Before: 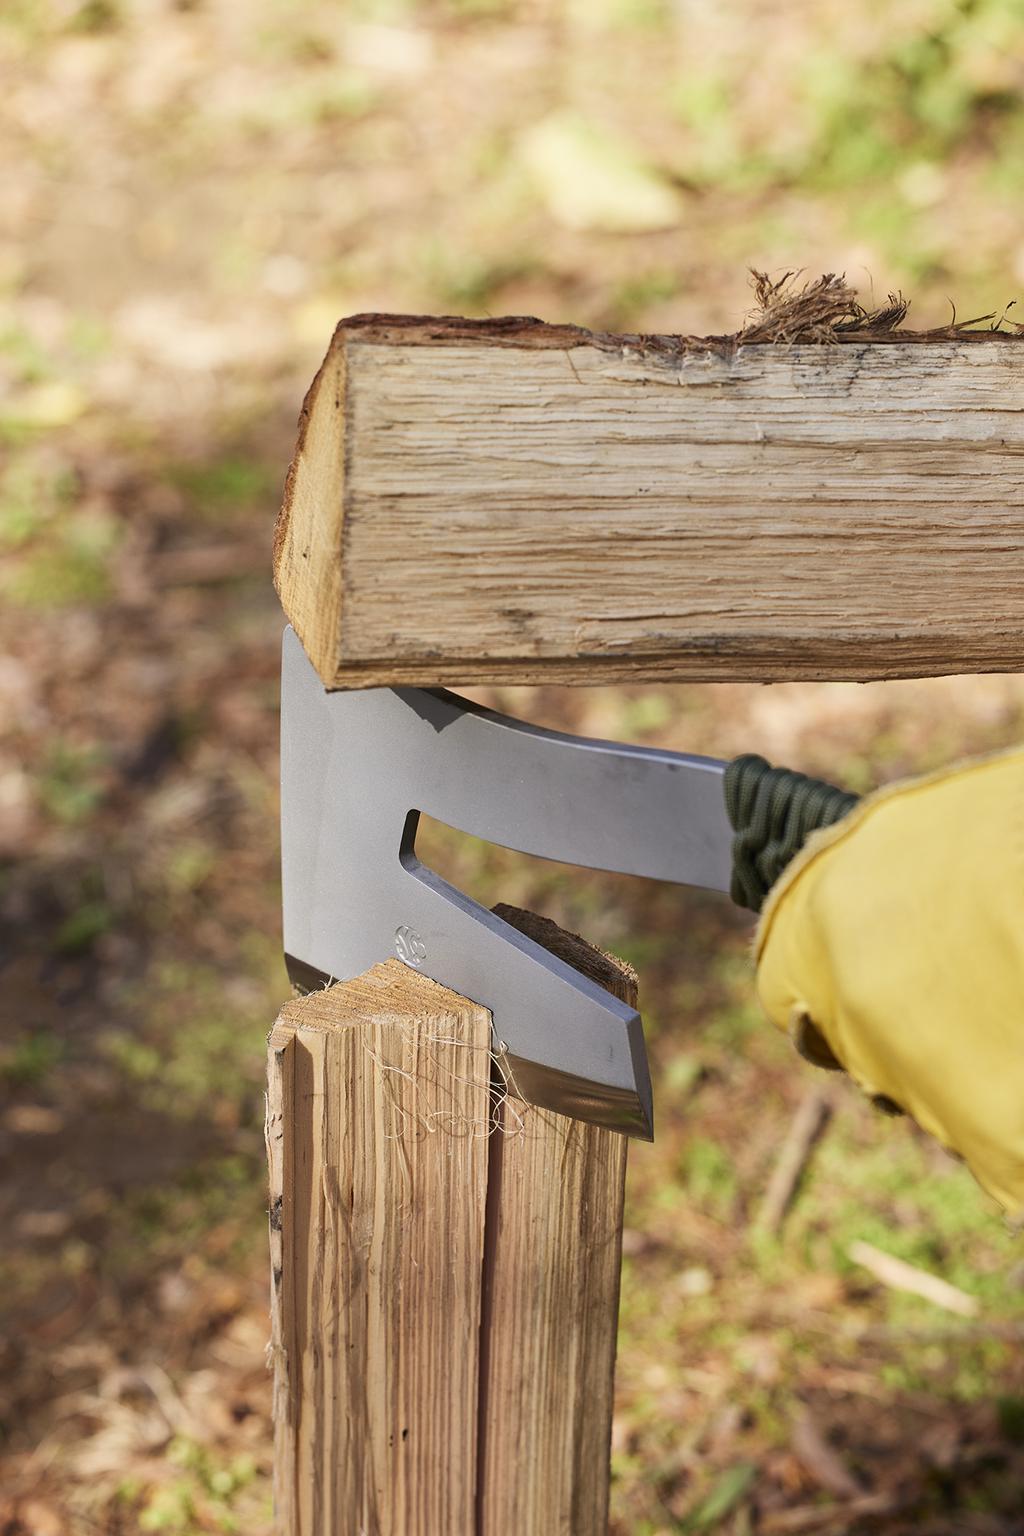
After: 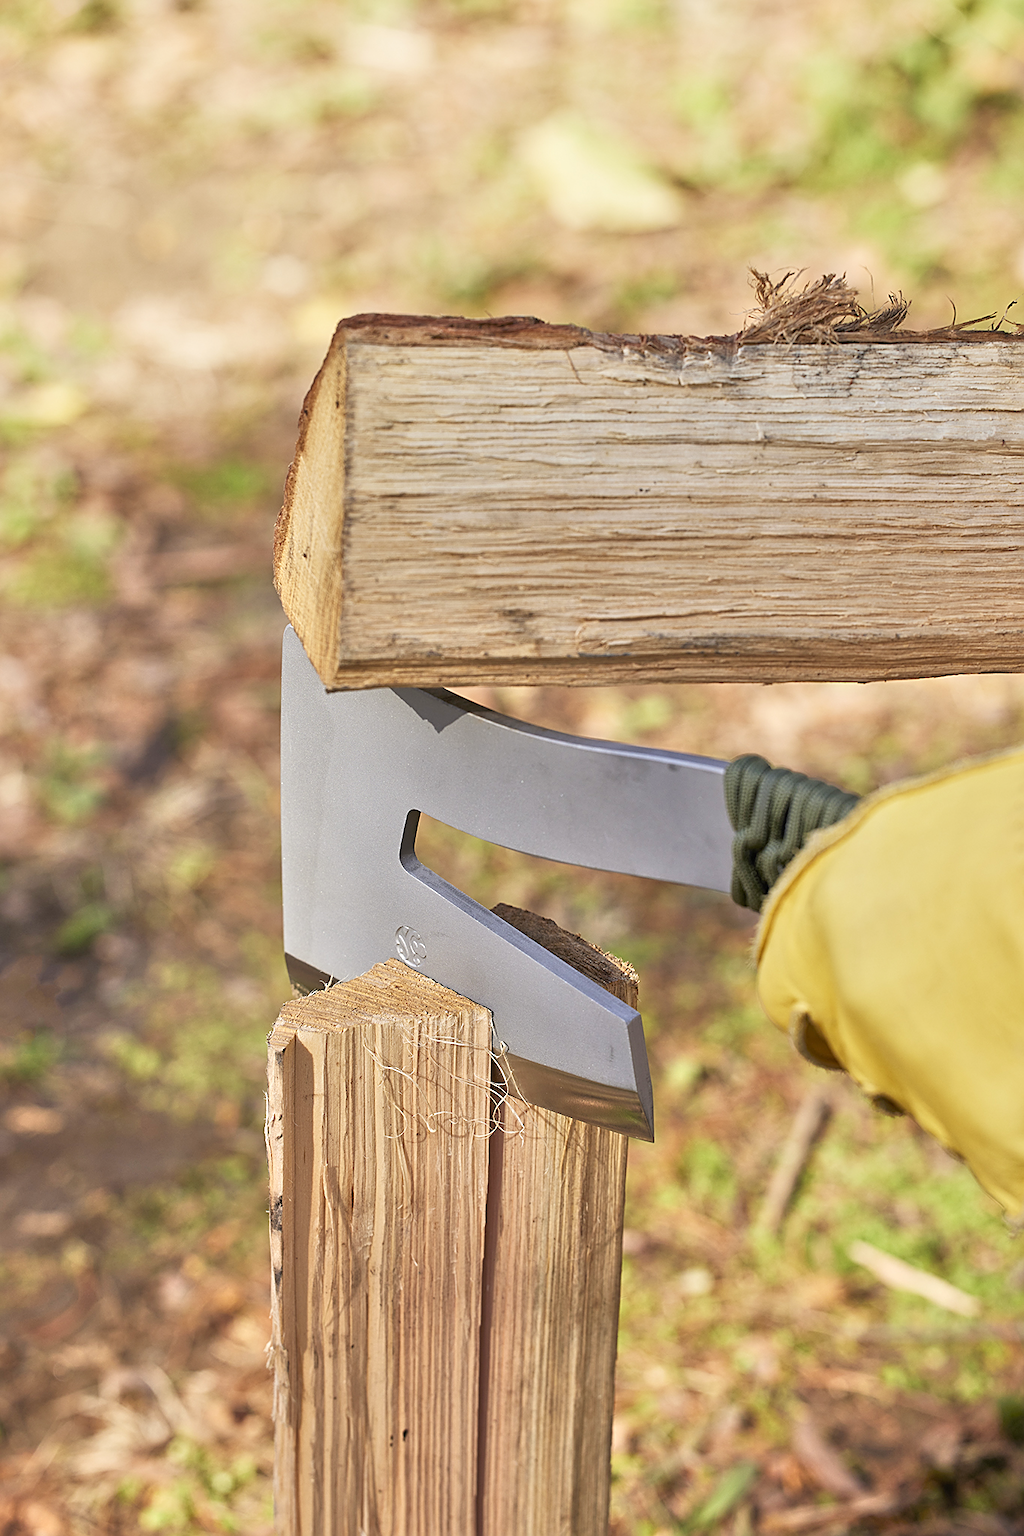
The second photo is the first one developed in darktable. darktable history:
tone equalizer: -7 EV 0.145 EV, -6 EV 0.565 EV, -5 EV 1.19 EV, -4 EV 1.34 EV, -3 EV 1.15 EV, -2 EV 0.6 EV, -1 EV 0.146 EV, mask exposure compensation -0.493 EV
sharpen: on, module defaults
